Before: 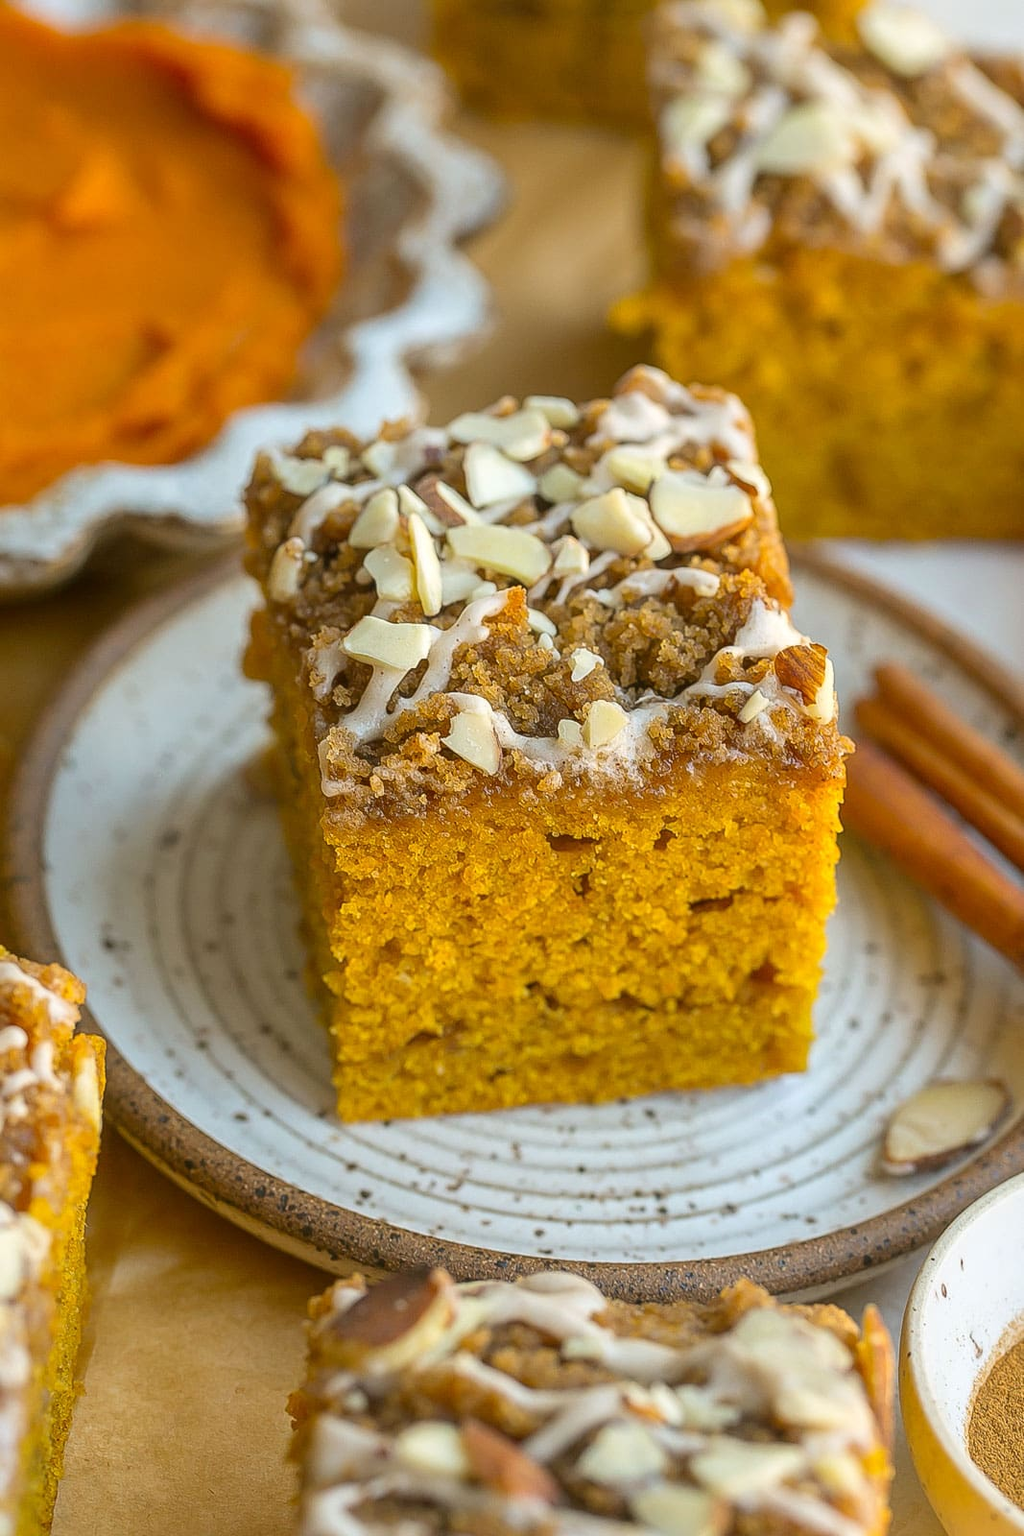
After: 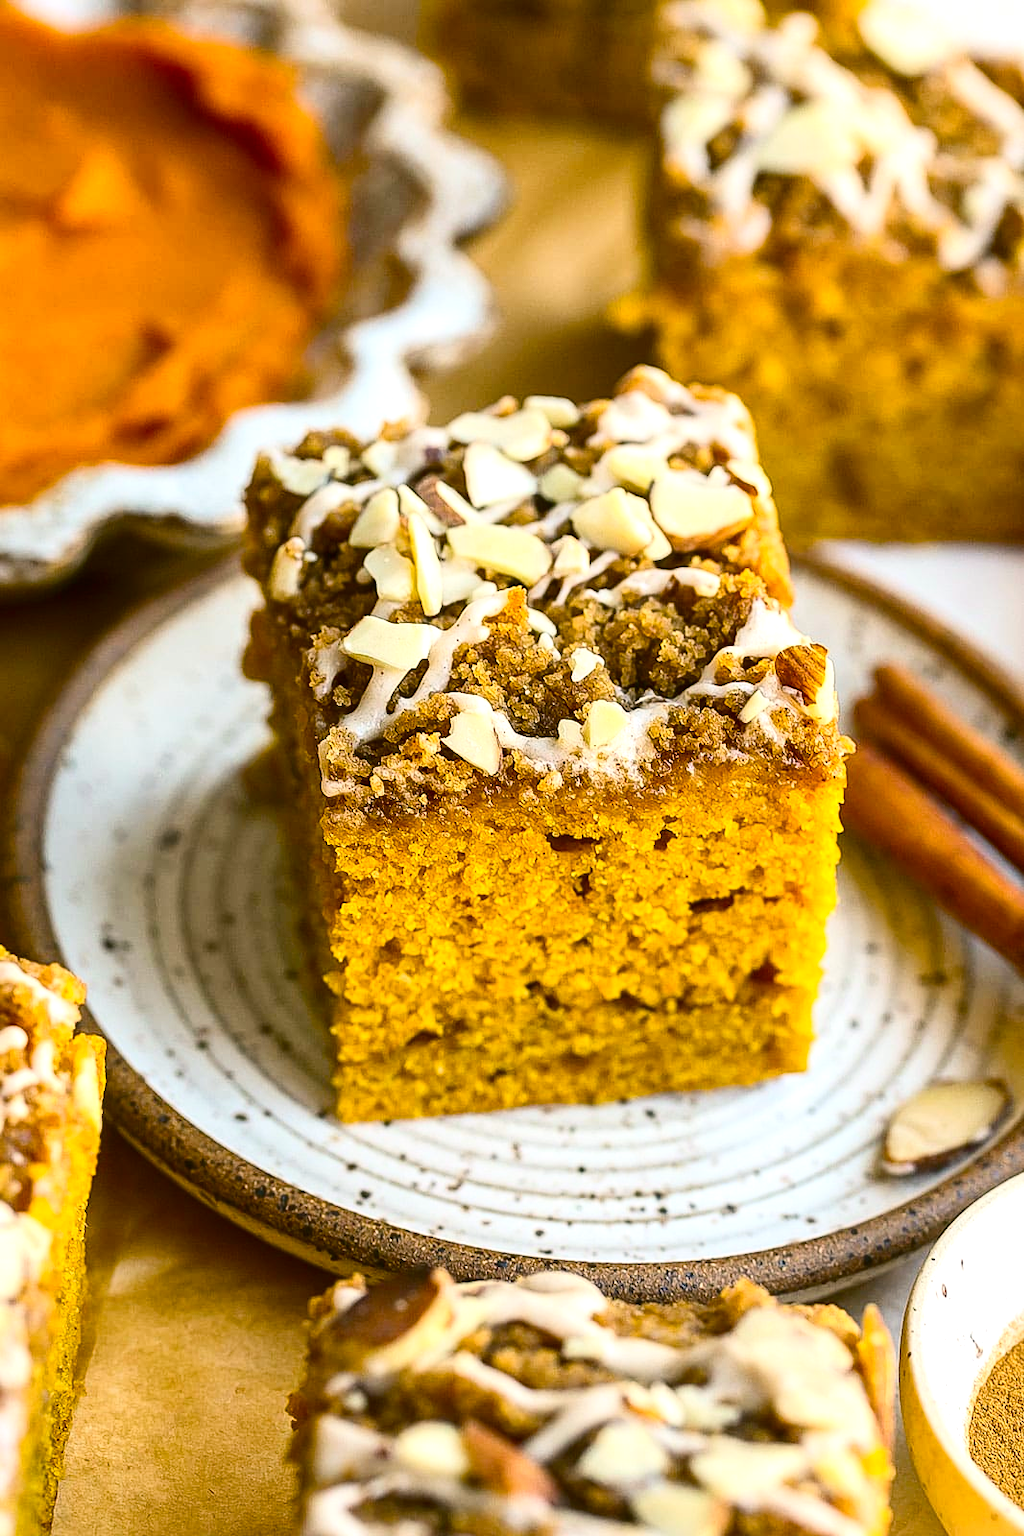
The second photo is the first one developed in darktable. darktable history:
color balance rgb: shadows lift › chroma 4.21%, shadows lift › hue 252.22°, highlights gain › chroma 1.36%, highlights gain › hue 50.24°, perceptual saturation grading › mid-tones 6.33%, perceptual saturation grading › shadows 72.44%, perceptual brilliance grading › highlights 11.59%, contrast 5.05%
contrast brightness saturation: contrast 0.28
